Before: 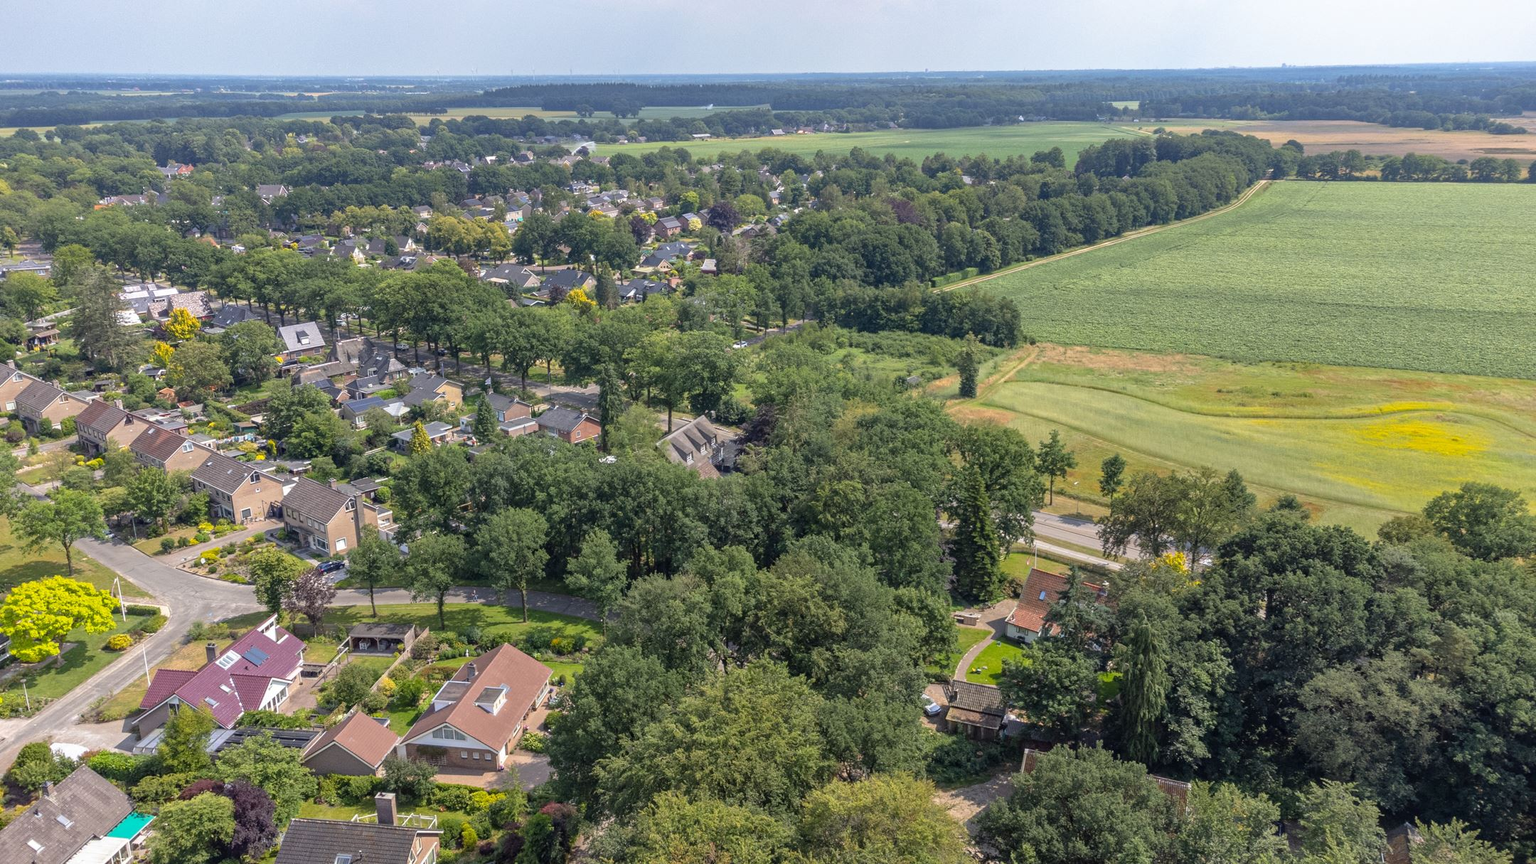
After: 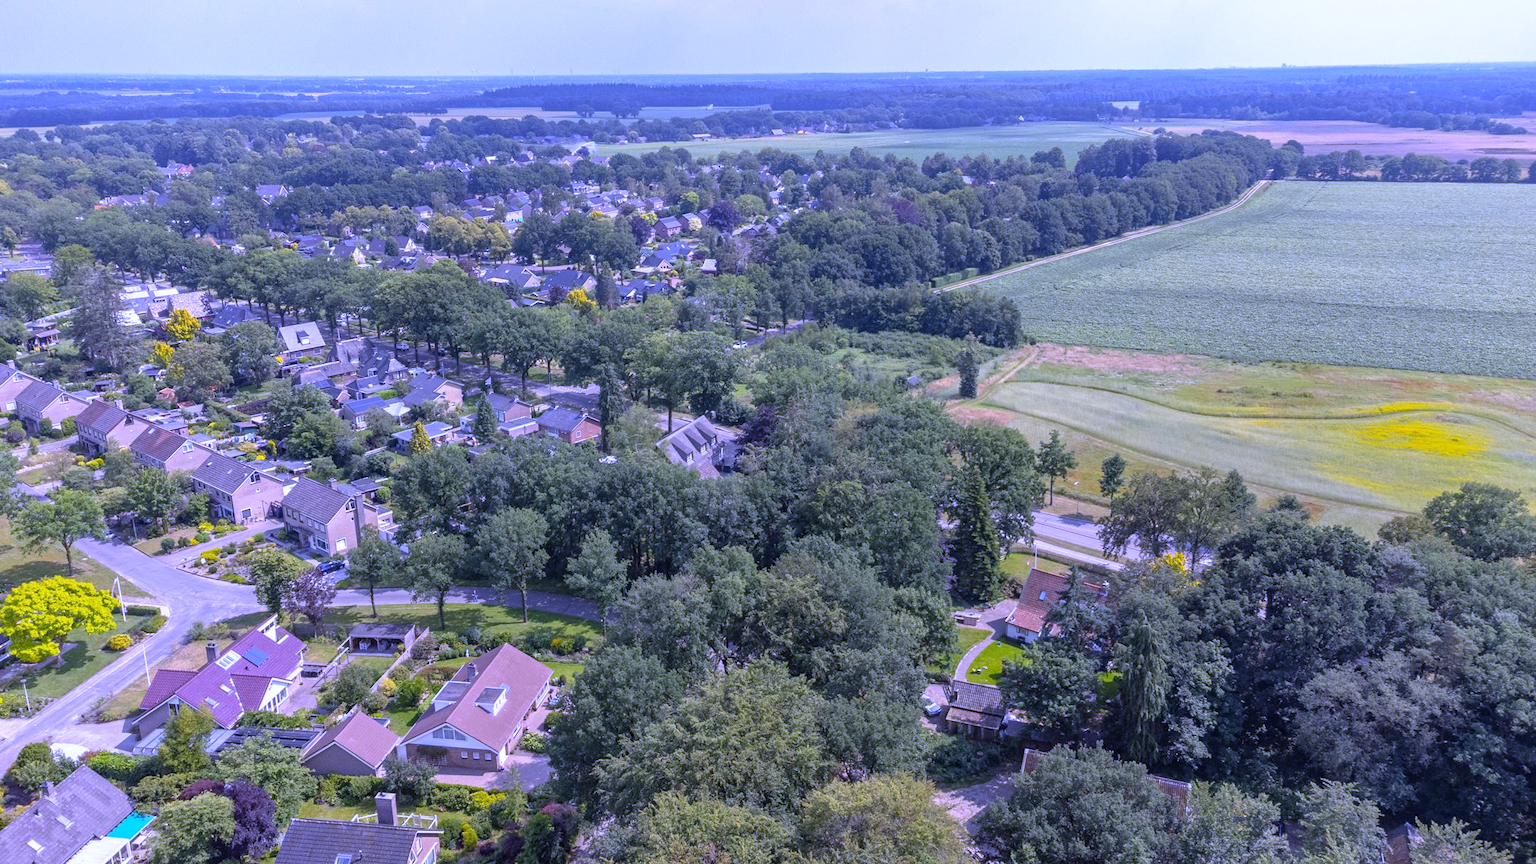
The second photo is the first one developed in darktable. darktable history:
tone equalizer: on, module defaults
white balance: red 0.98, blue 1.61
